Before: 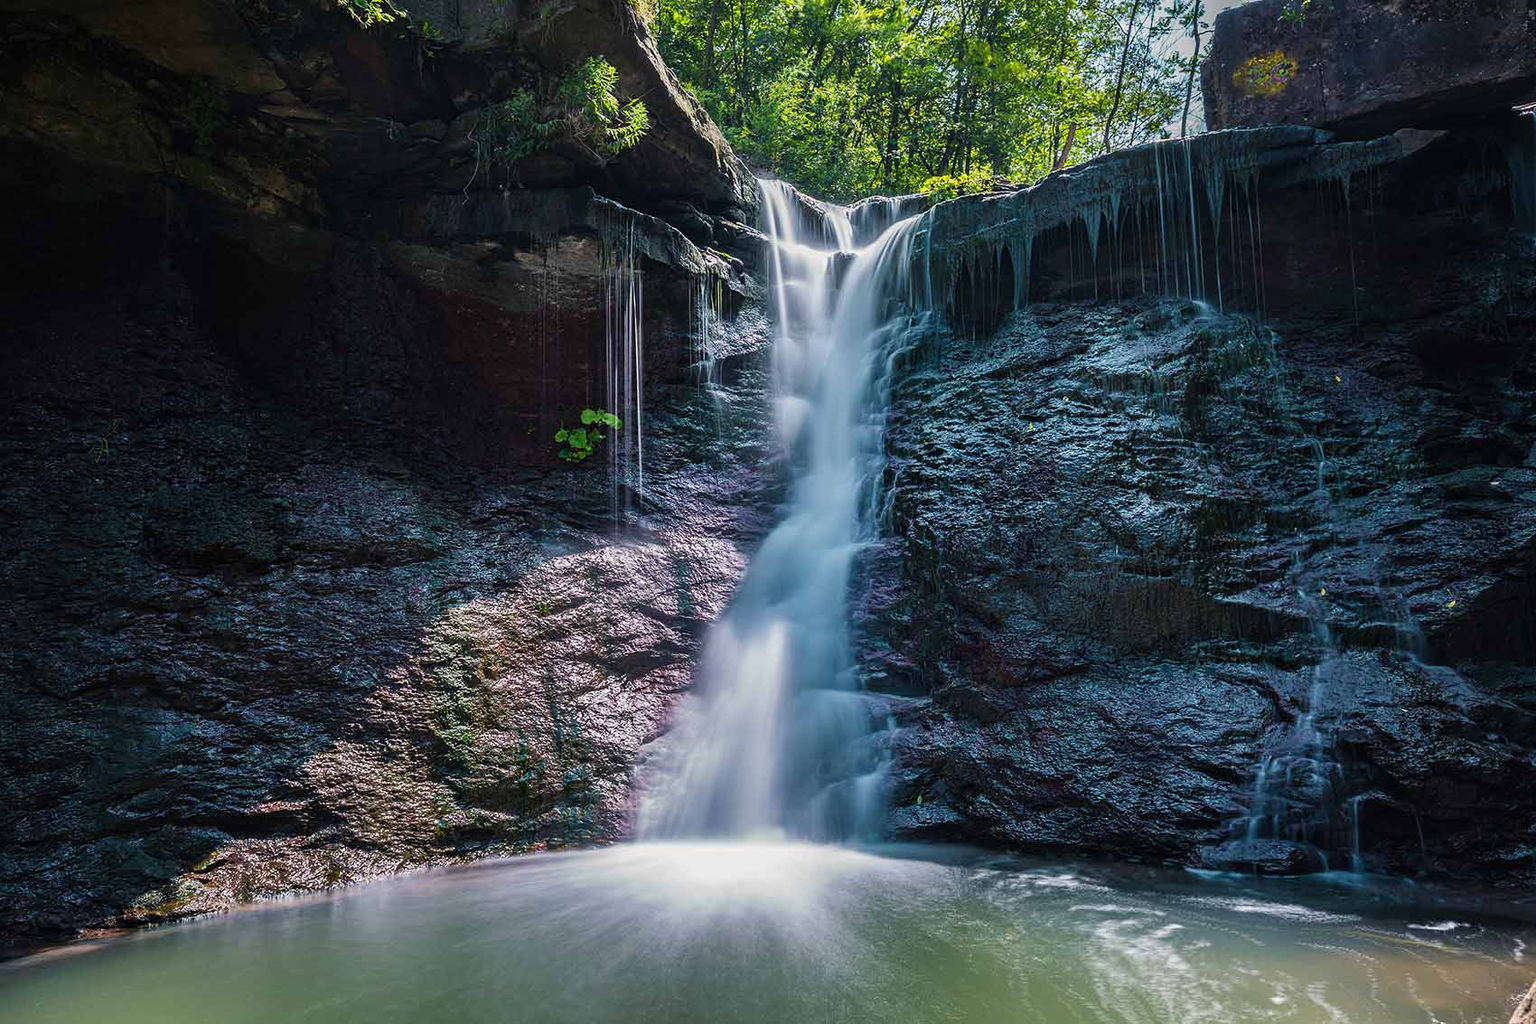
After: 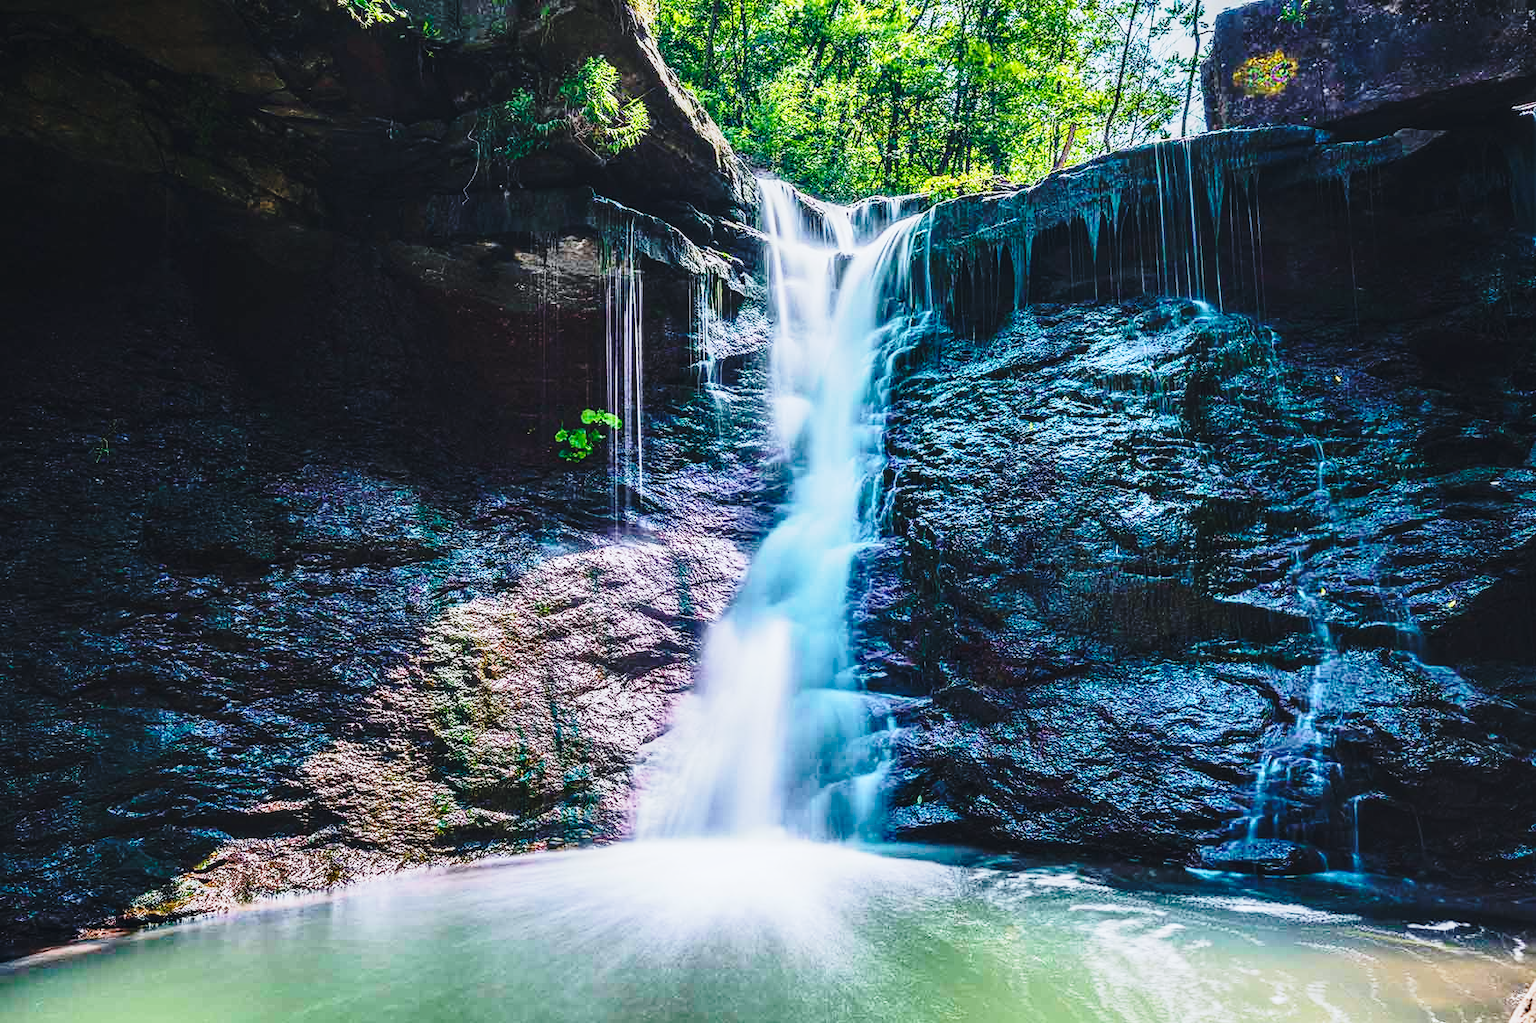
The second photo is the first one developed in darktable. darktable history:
exposure: black level correction 0.001, exposure 0.499 EV, compensate highlight preservation false
tone curve: curves: ch0 [(0, 0.045) (0.155, 0.169) (0.46, 0.466) (0.751, 0.788) (1, 0.961)]; ch1 [(0, 0) (0.43, 0.408) (0.472, 0.469) (0.505, 0.503) (0.553, 0.555) (0.592, 0.581) (1, 1)]; ch2 [(0, 0) (0.505, 0.495) (0.579, 0.569) (1, 1)], color space Lab, independent channels, preserve colors none
local contrast: on, module defaults
base curve: curves: ch0 [(0, 0) (0.04, 0.03) (0.133, 0.232) (0.448, 0.748) (0.843, 0.968) (1, 1)], preserve colors none
